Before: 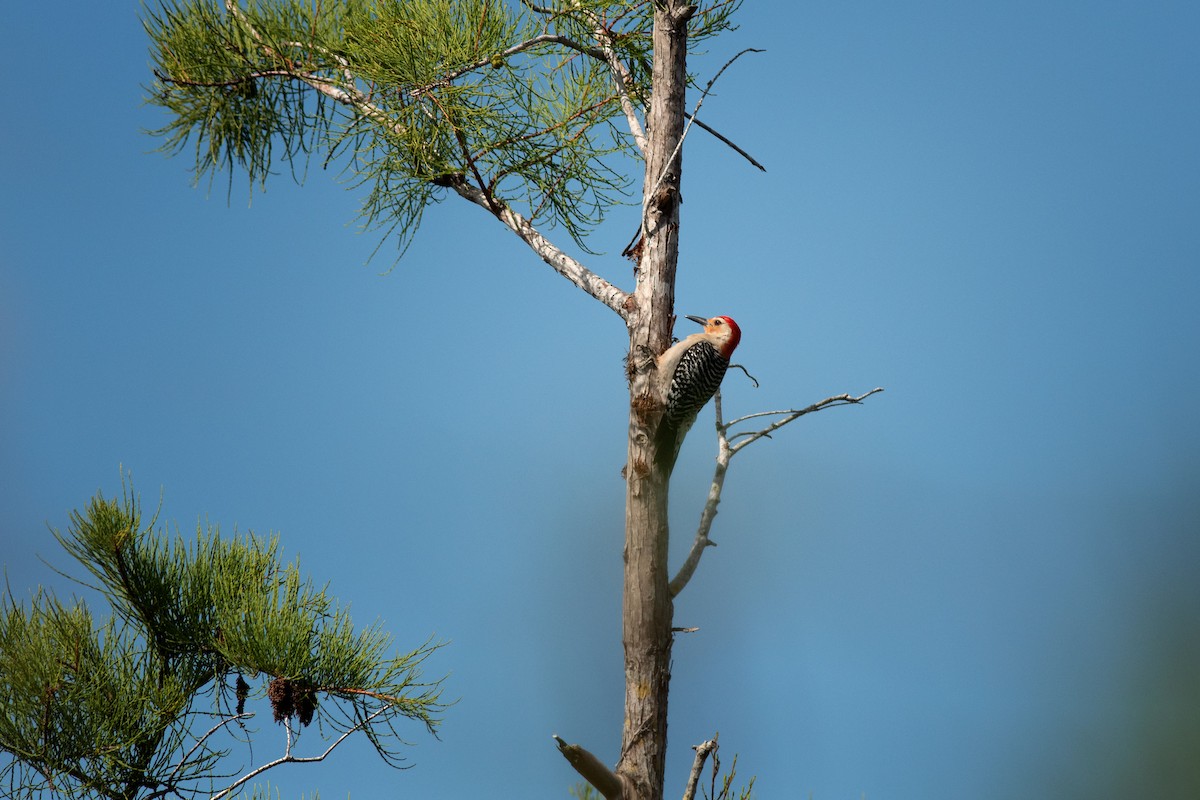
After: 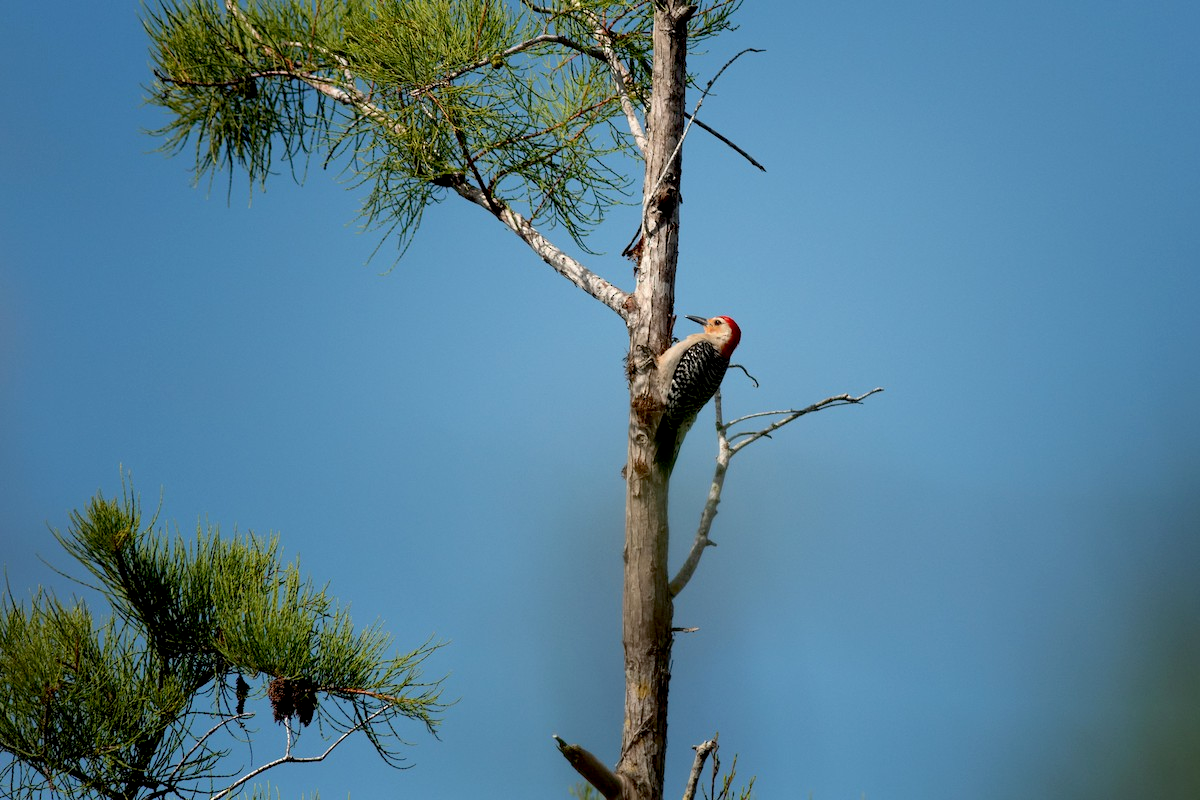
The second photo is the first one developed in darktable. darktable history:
exposure: black level correction 0.012, compensate highlight preservation false
